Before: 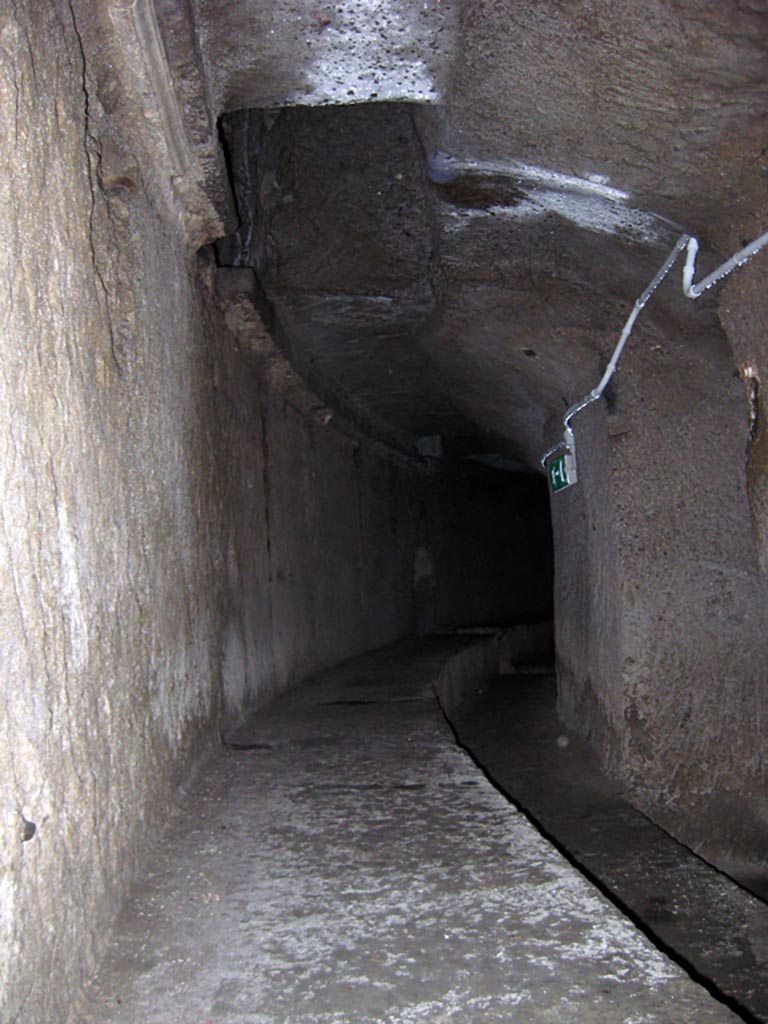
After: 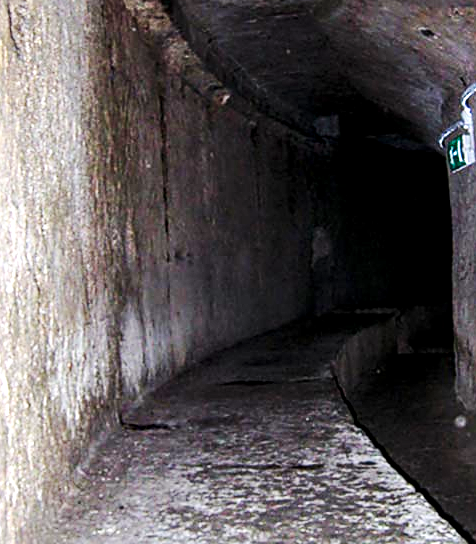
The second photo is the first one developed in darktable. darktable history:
exposure: black level correction 0, exposure 0.6 EV, compensate highlight preservation false
base curve: curves: ch0 [(0, 0) (0.032, 0.025) (0.121, 0.166) (0.206, 0.329) (0.605, 0.79) (1, 1)], preserve colors none
contrast brightness saturation: contrast 0.09, saturation 0.28
white balance: red 1, blue 1
crop: left 13.312%, top 31.28%, right 24.627%, bottom 15.582%
local contrast: detail 150%
sharpen: amount 0.478
